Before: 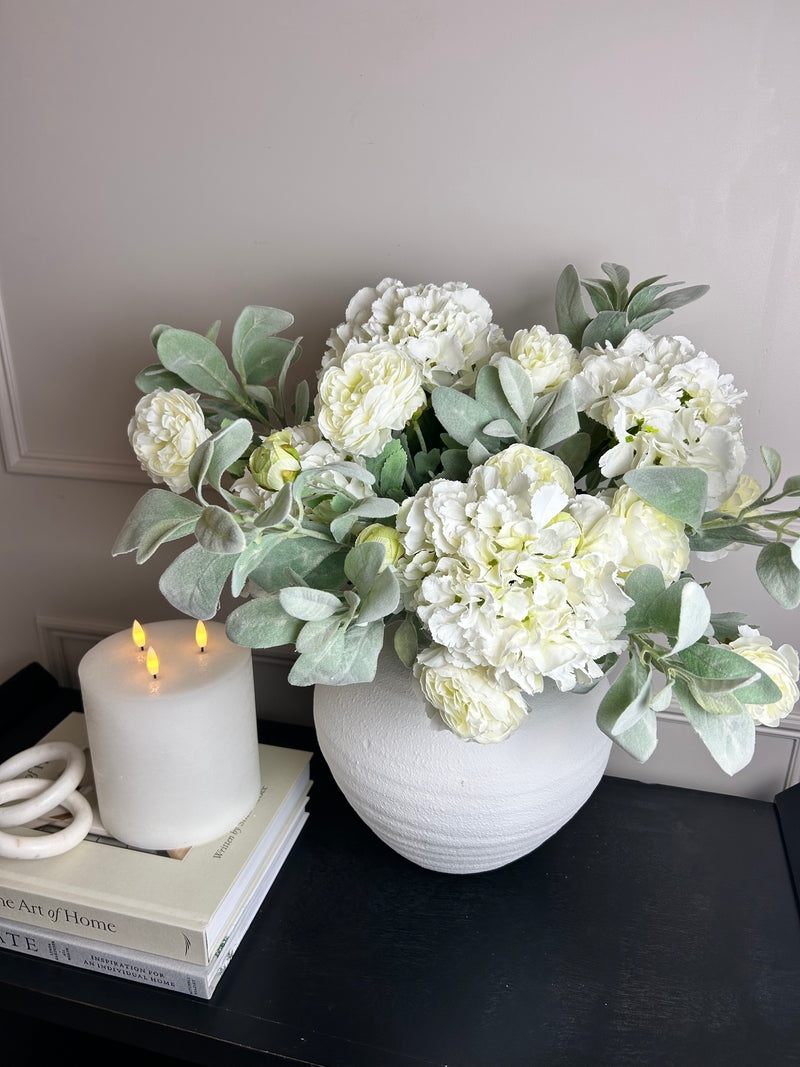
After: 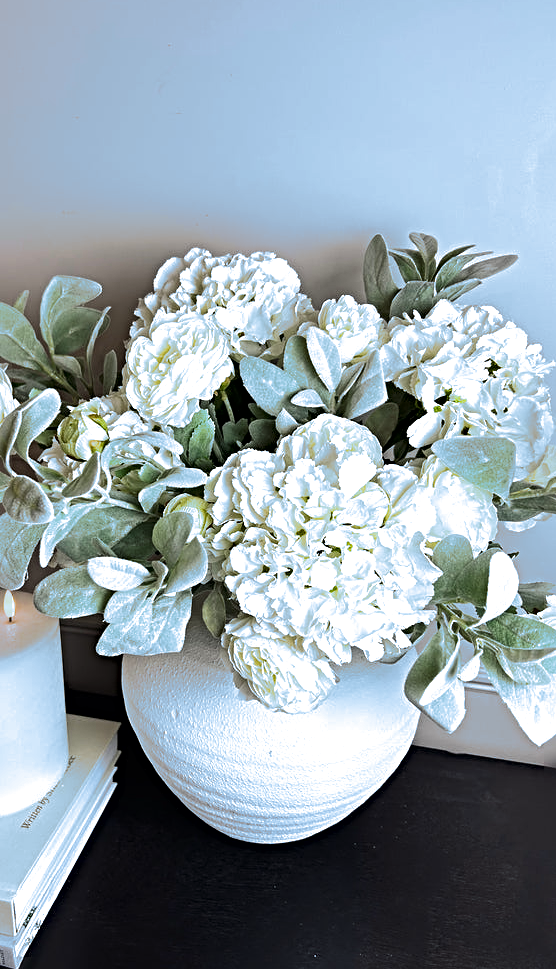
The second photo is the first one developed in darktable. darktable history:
tone equalizer: -8 EV -0.417 EV, -7 EV -0.389 EV, -6 EV -0.333 EV, -5 EV -0.222 EV, -3 EV 0.222 EV, -2 EV 0.333 EV, -1 EV 0.389 EV, +0 EV 0.417 EV, edges refinement/feathering 500, mask exposure compensation -1.57 EV, preserve details no
sharpen: radius 4.883
contrast brightness saturation: saturation -0.05
crop and rotate: left 24.034%, top 2.838%, right 6.406%, bottom 6.299%
split-toning: shadows › hue 351.18°, shadows › saturation 0.86, highlights › hue 218.82°, highlights › saturation 0.73, balance -19.167
